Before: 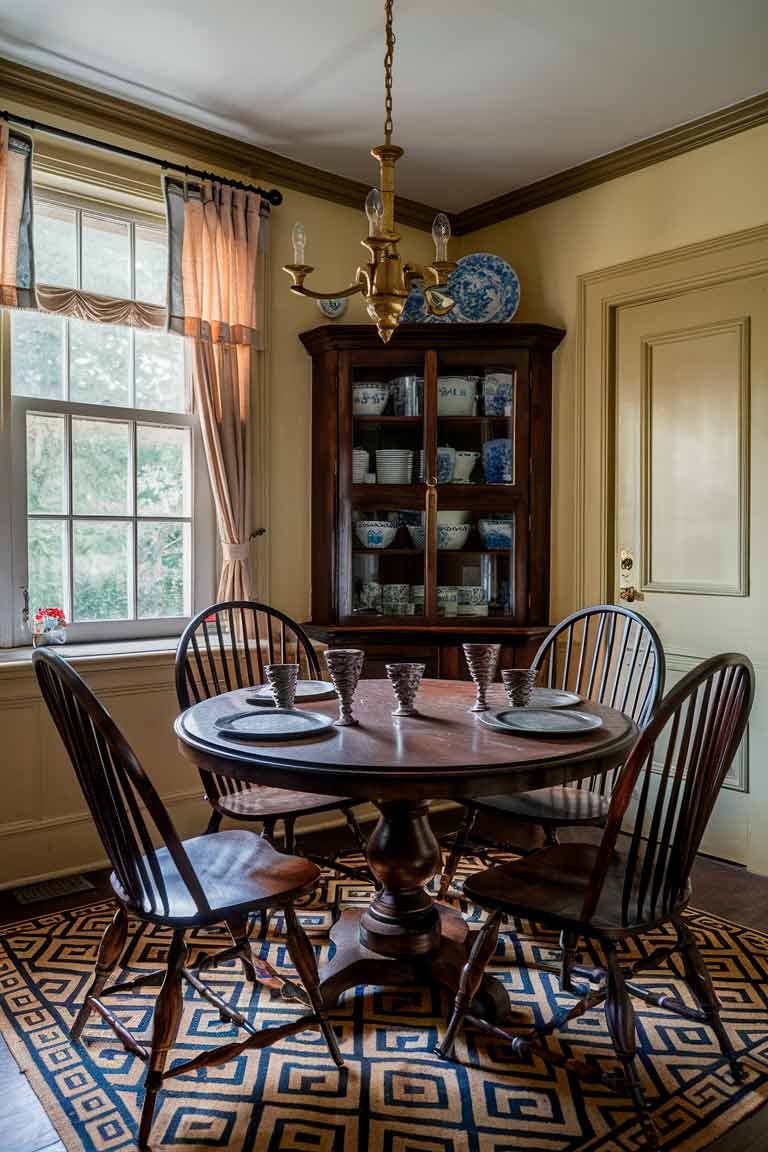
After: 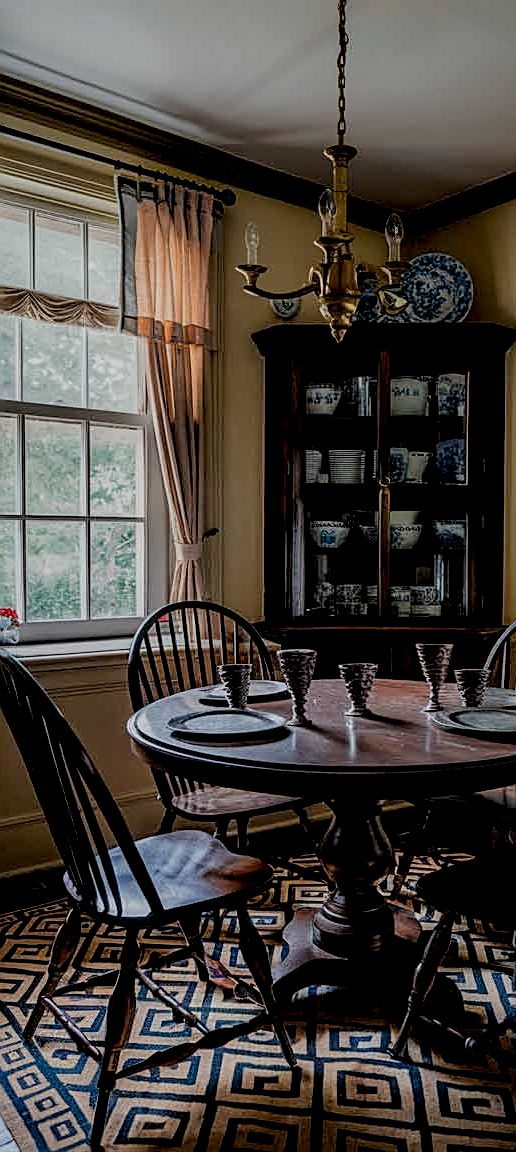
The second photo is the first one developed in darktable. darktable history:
exposure: black level correction 0.009, exposure -0.643 EV, compensate exposure bias true, compensate highlight preservation false
filmic rgb: black relative exposure -5.86 EV, white relative exposure 3.4 EV, hardness 3.66
crop and rotate: left 6.241%, right 26.508%
sharpen: on, module defaults
local contrast: highlights 23%, shadows 76%, midtone range 0.747
